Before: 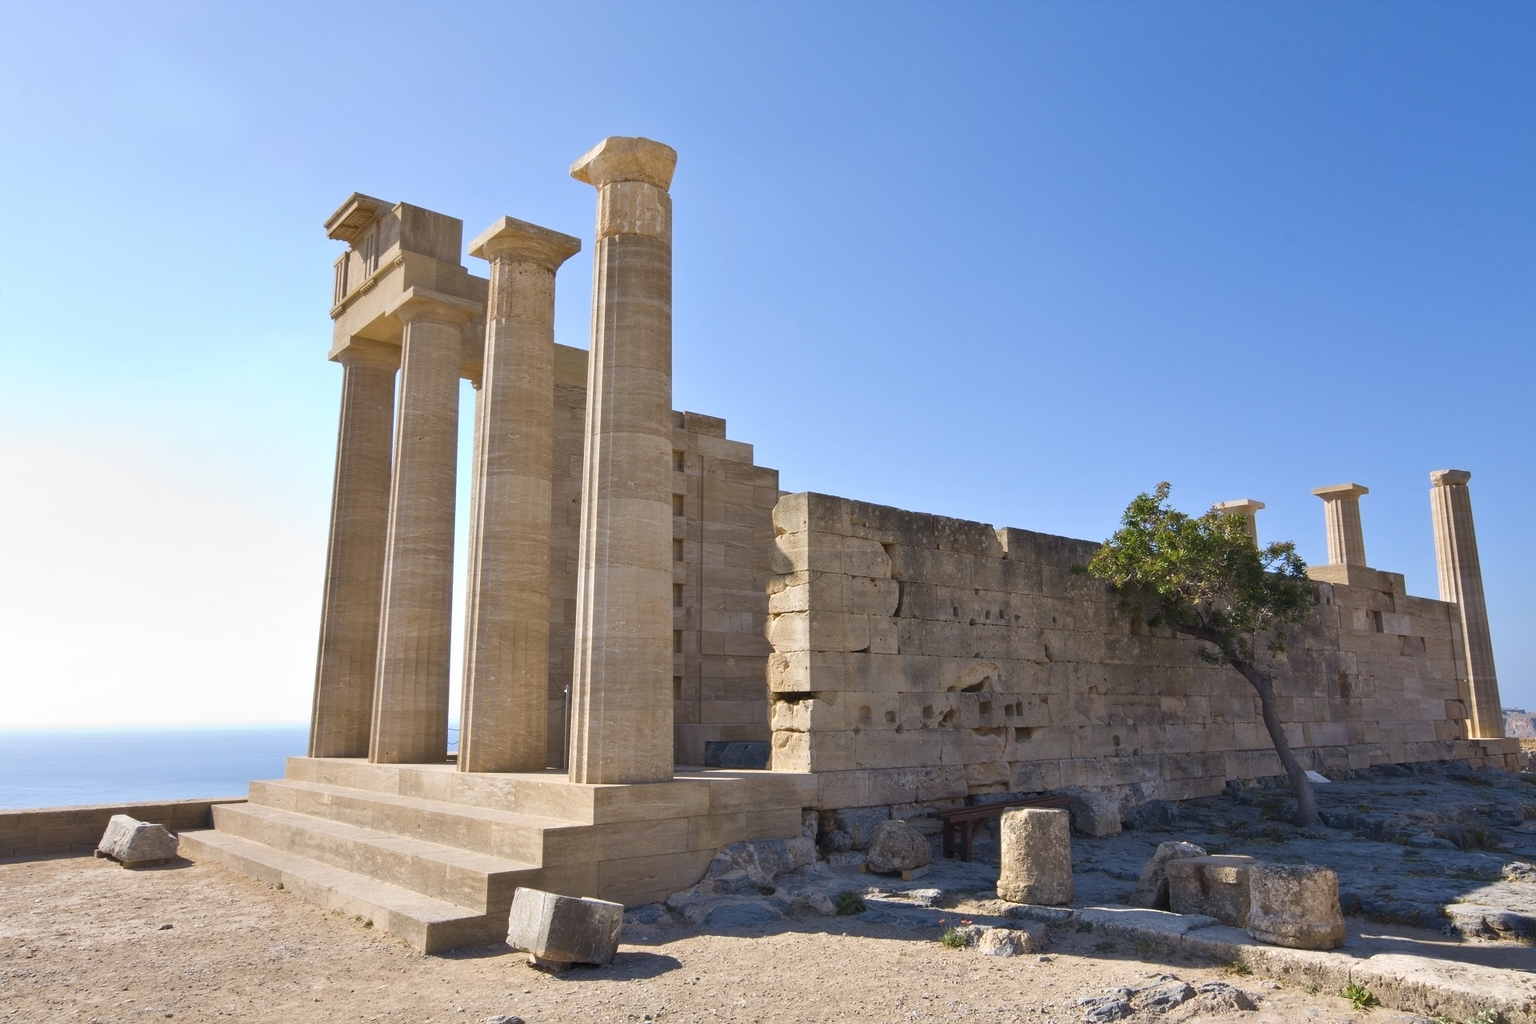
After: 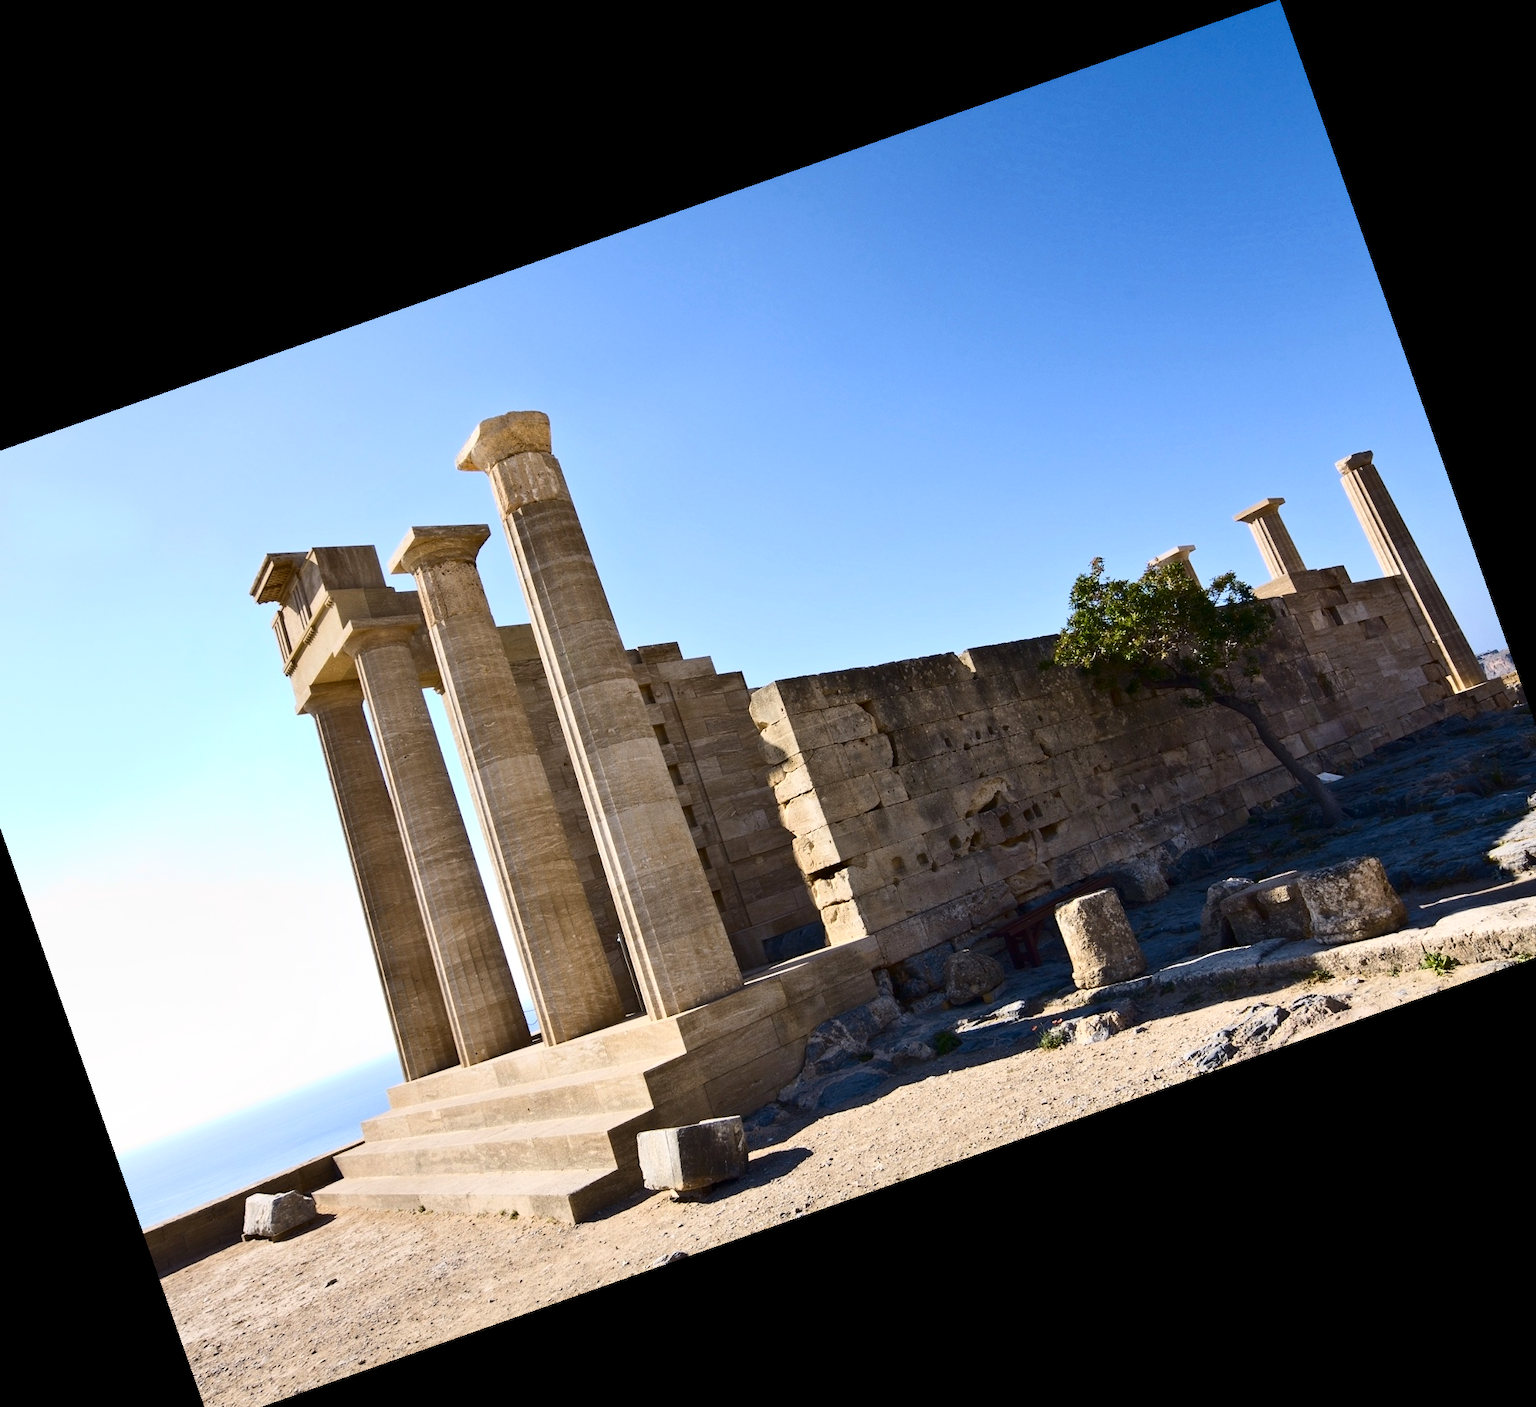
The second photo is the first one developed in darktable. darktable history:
contrast brightness saturation: contrast 0.32, brightness -0.08, saturation 0.17
crop and rotate: angle 19.43°, left 6.812%, right 4.125%, bottom 1.087%
